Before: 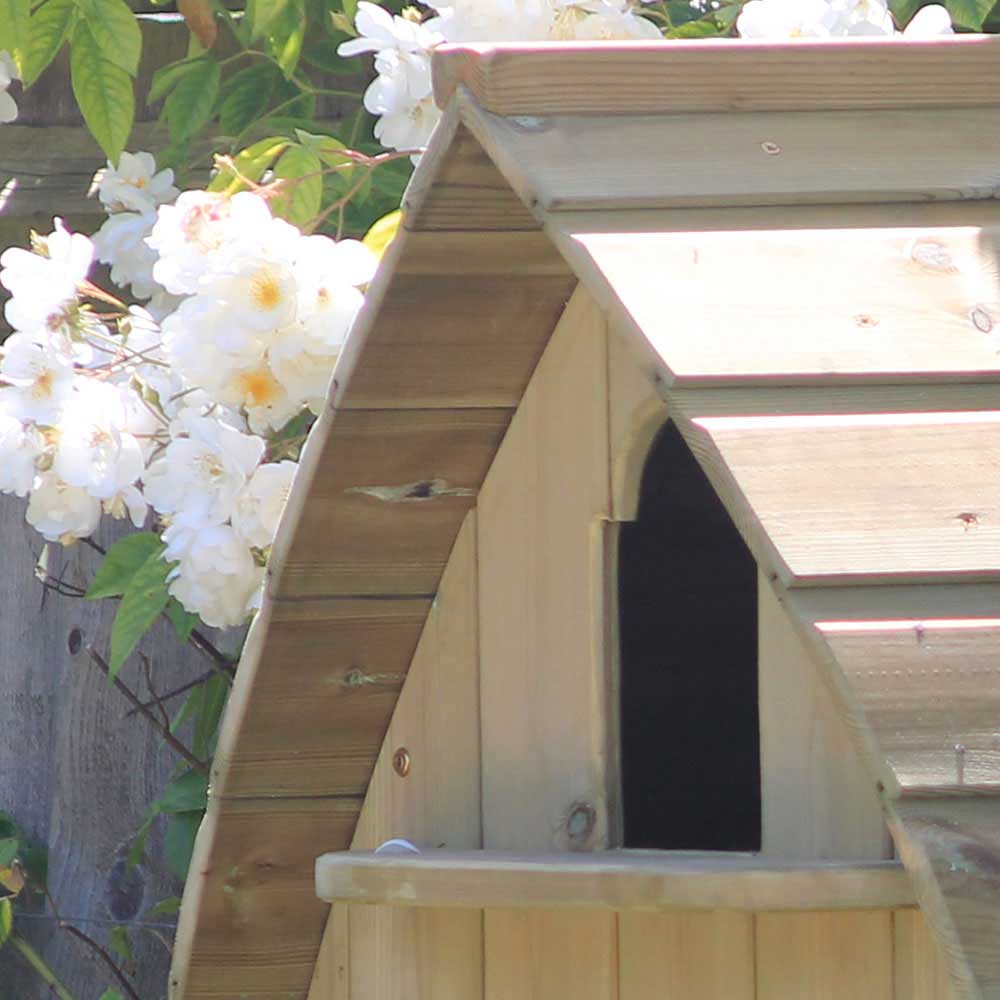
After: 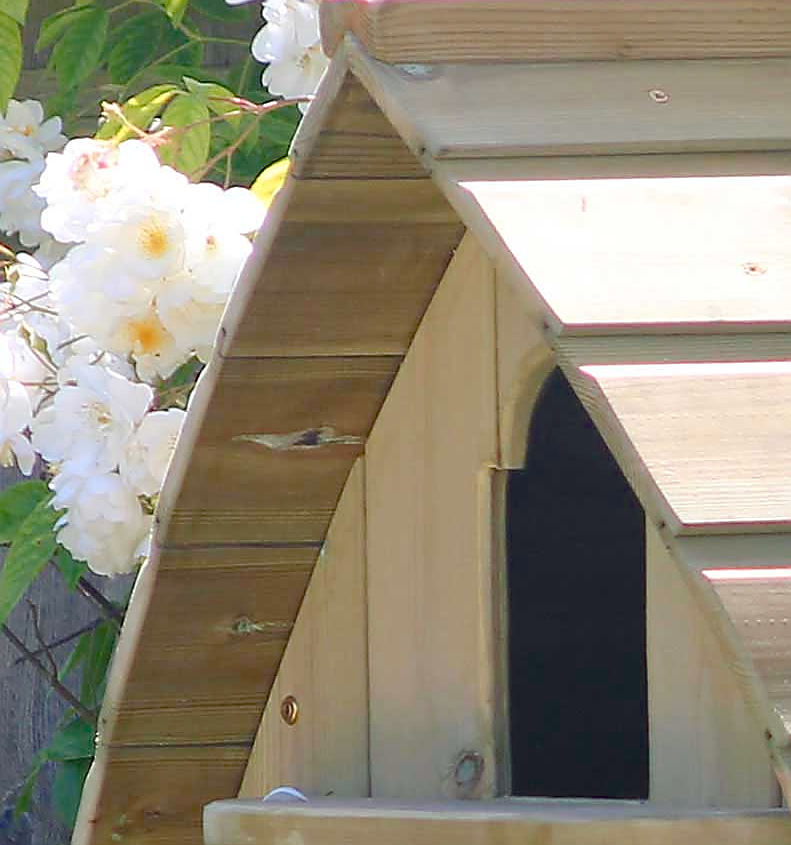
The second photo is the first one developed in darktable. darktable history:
sharpen: radius 1.412, amount 1.267, threshold 0.827
color balance rgb: shadows lift › chroma 2.008%, shadows lift › hue 215.66°, perceptual saturation grading › global saturation 20%, perceptual saturation grading › highlights -25.803%, perceptual saturation grading › shadows 25.71%, global vibrance 16.34%, saturation formula JzAzBz (2021)
crop: left 11.271%, top 5.286%, right 9.587%, bottom 10.164%
